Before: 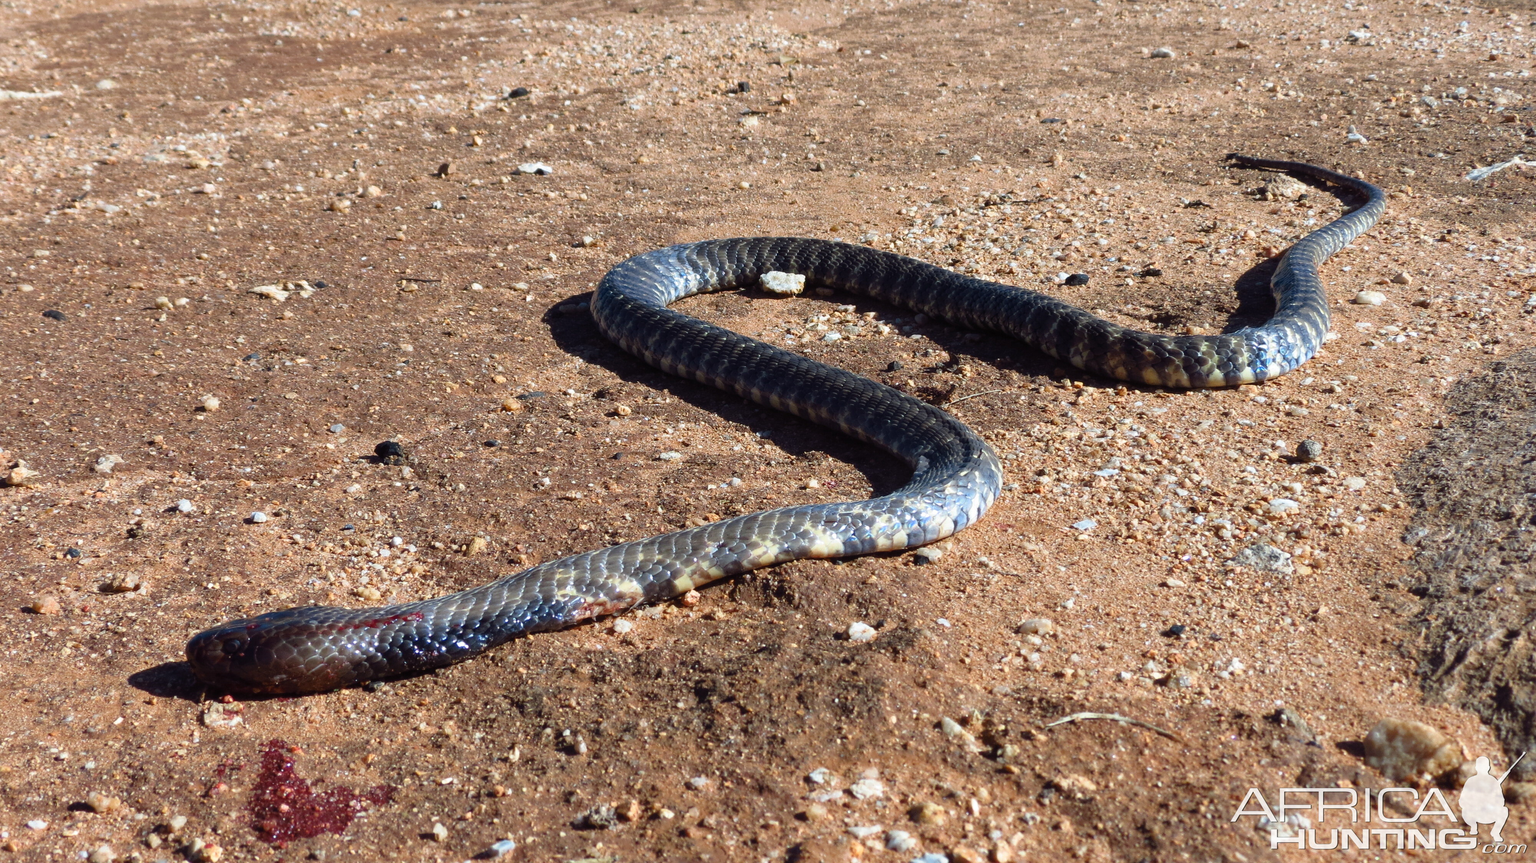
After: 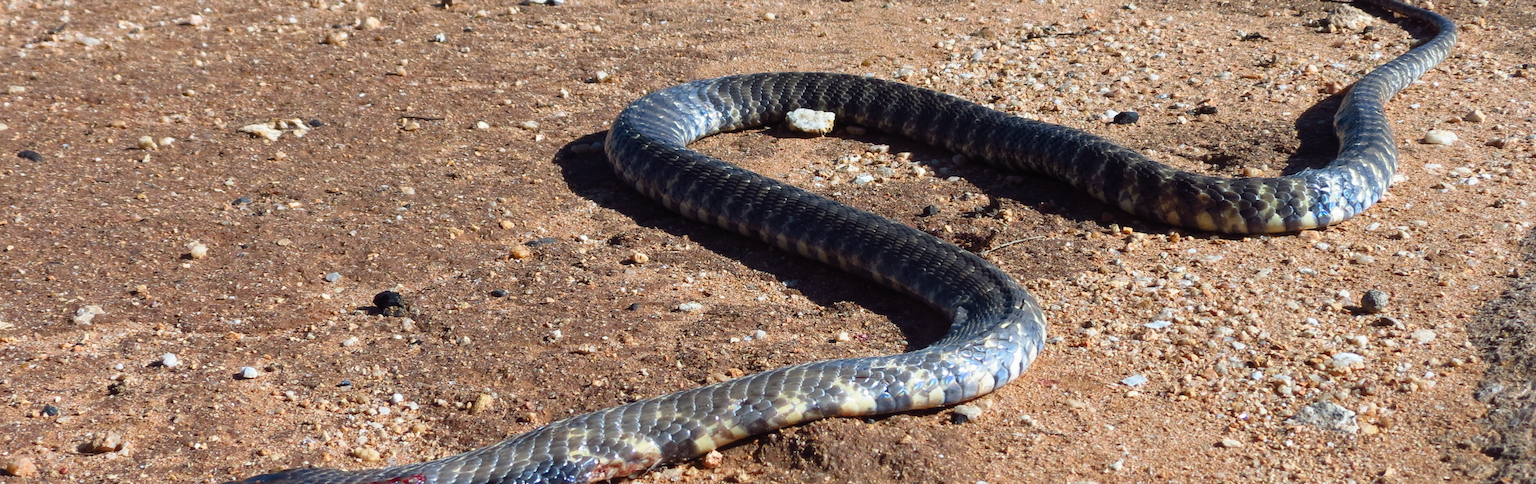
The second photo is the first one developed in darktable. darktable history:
crop: left 1.748%, top 19.732%, right 4.948%, bottom 27.851%
